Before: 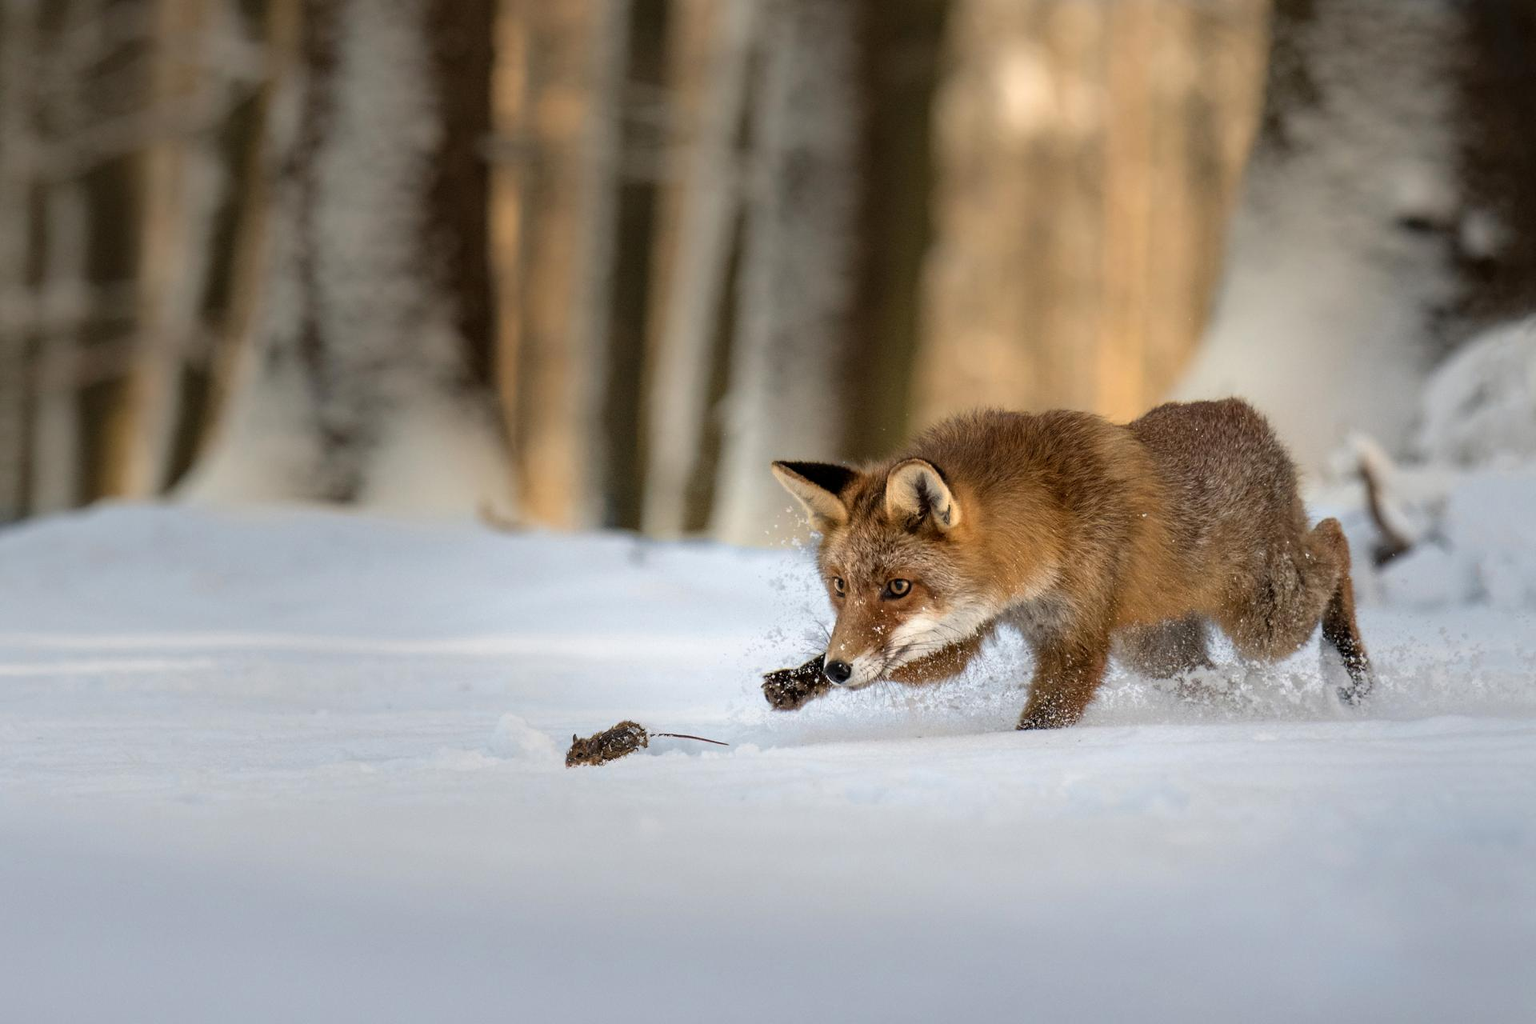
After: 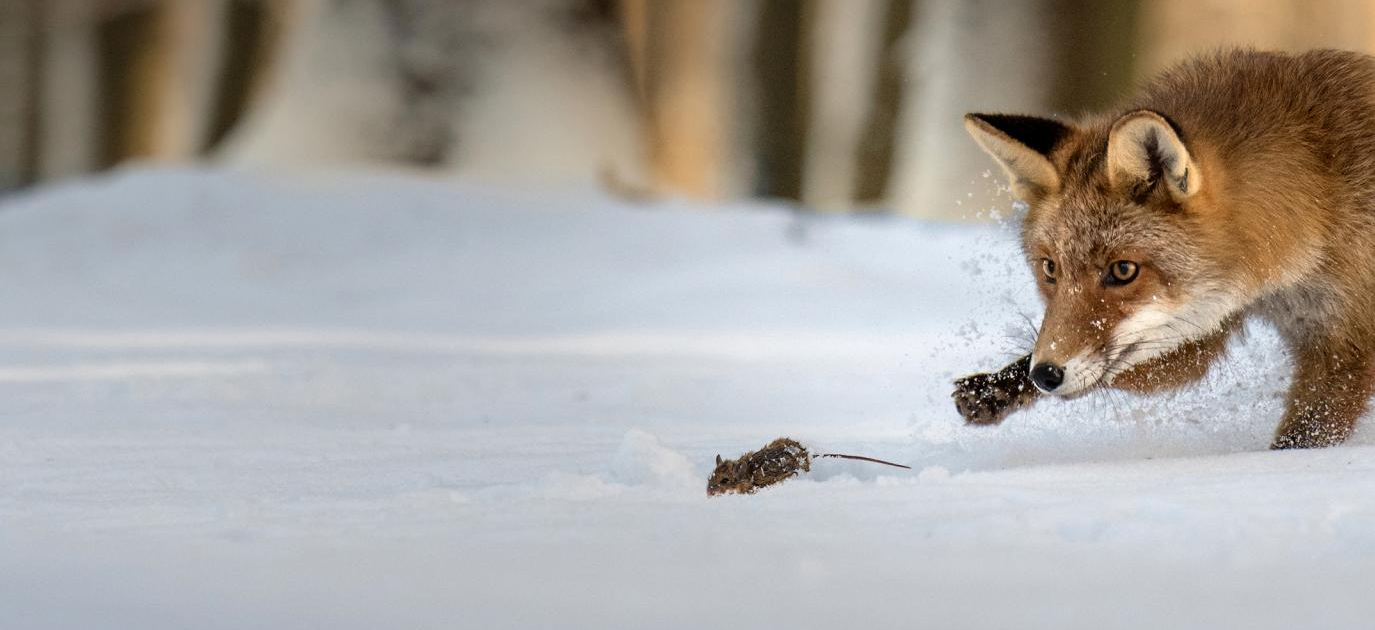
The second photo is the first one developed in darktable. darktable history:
crop: top 36.247%, right 28.371%, bottom 14.518%
